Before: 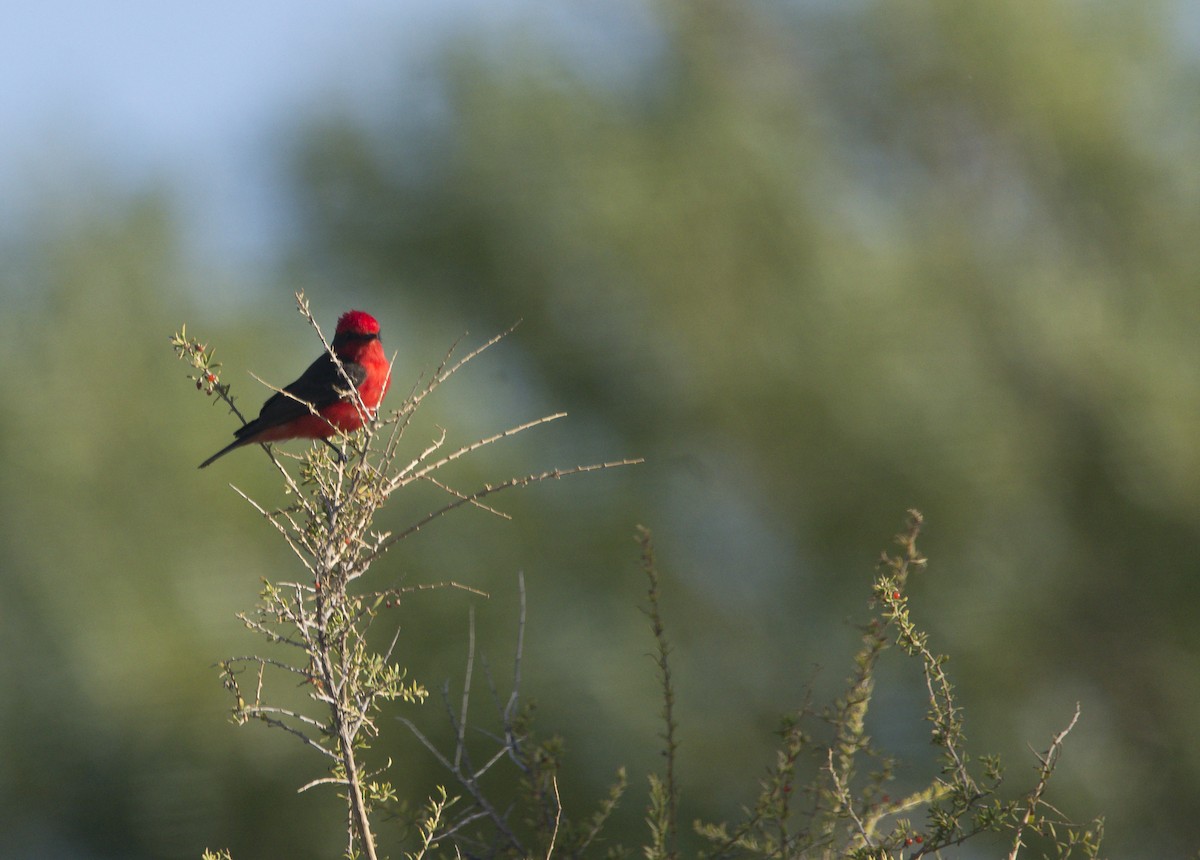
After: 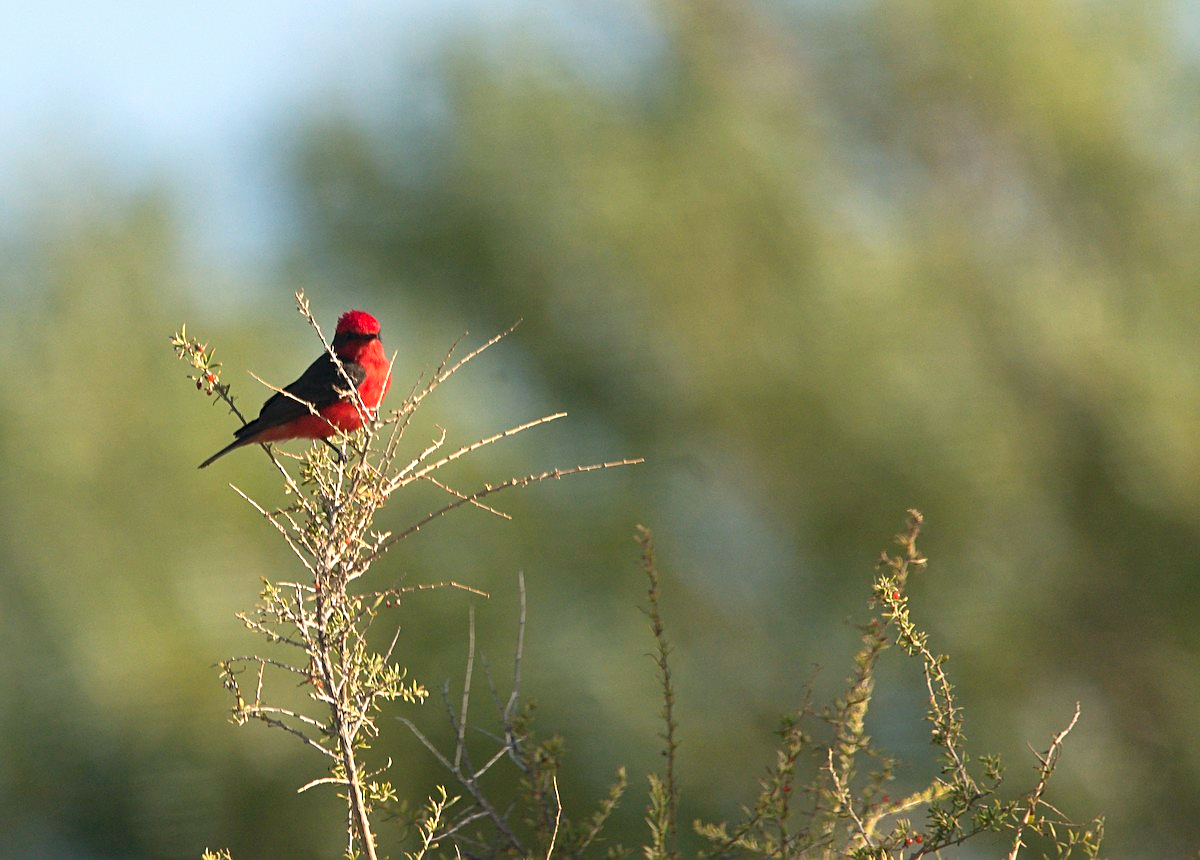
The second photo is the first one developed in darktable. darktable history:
white balance: red 1.045, blue 0.932
sharpen: on, module defaults
levels: levels [0, 0.492, 0.984]
exposure: black level correction 0, exposure 0.5 EV, compensate exposure bias true, compensate highlight preservation false
